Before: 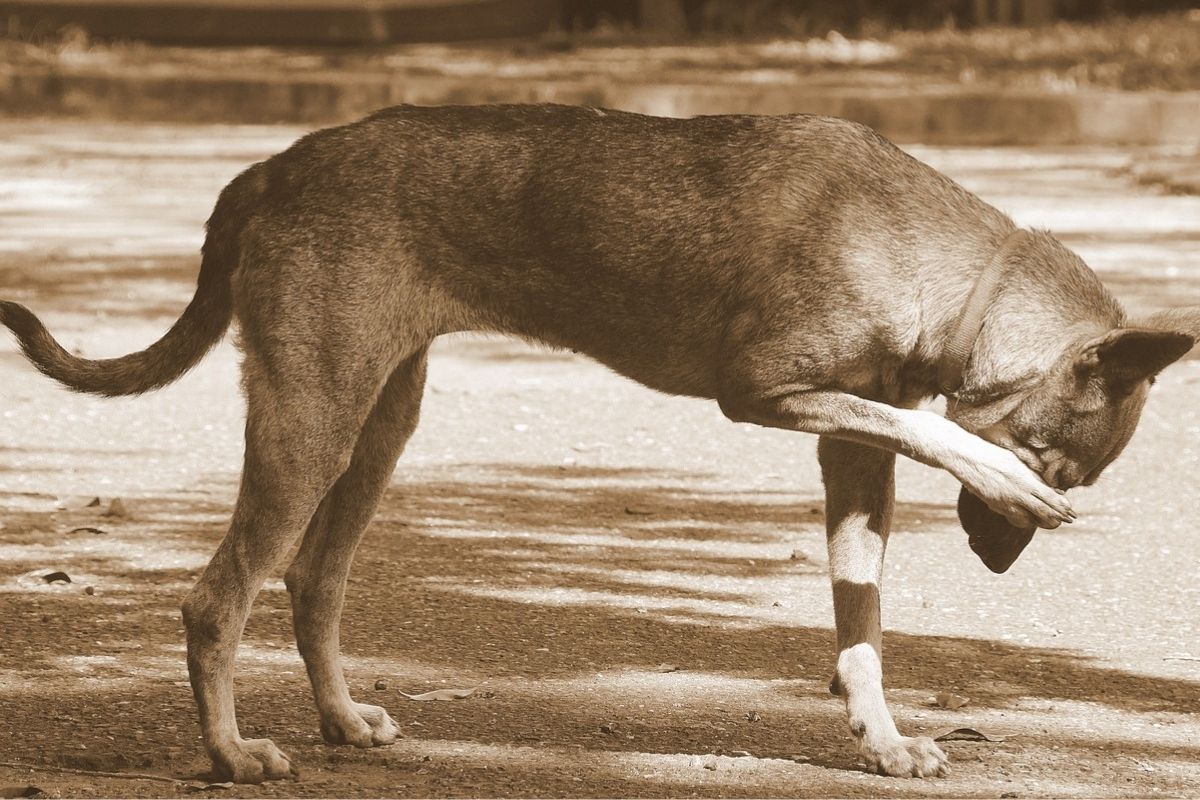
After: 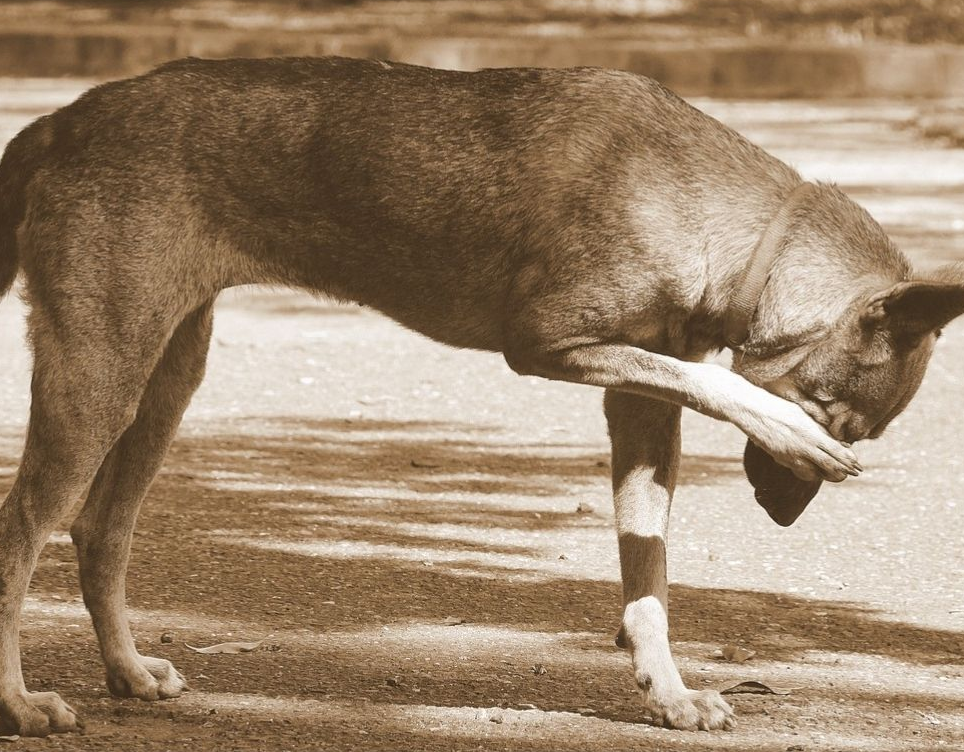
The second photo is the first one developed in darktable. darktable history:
shadows and highlights: shadows 31.27, highlights 0.874, soften with gaussian
crop and rotate: left 17.848%, top 5.988%, right 1.8%
